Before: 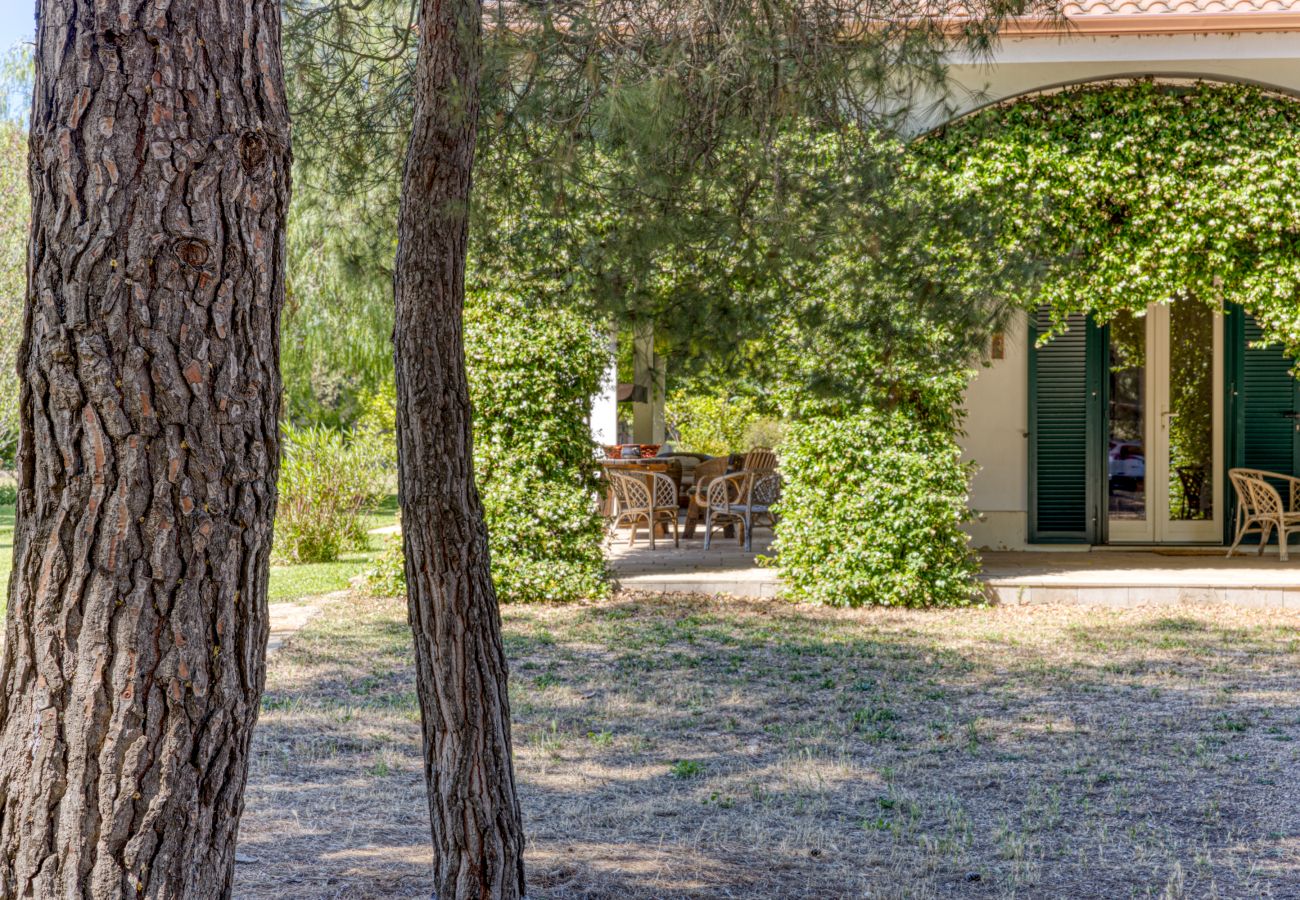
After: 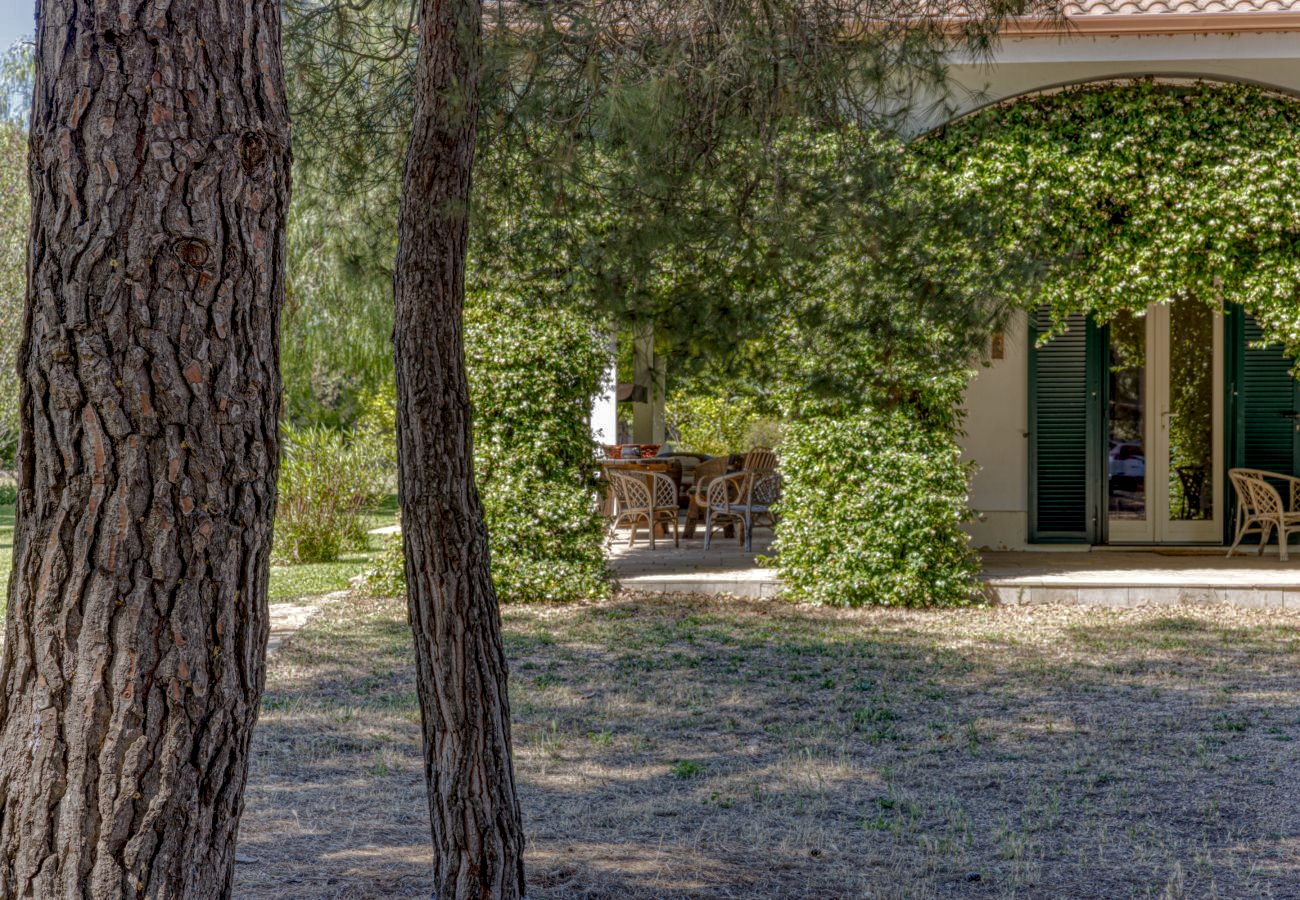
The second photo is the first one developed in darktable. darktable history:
base curve: curves: ch0 [(0, 0) (0.826, 0.587) (1, 1)]
local contrast: on, module defaults
